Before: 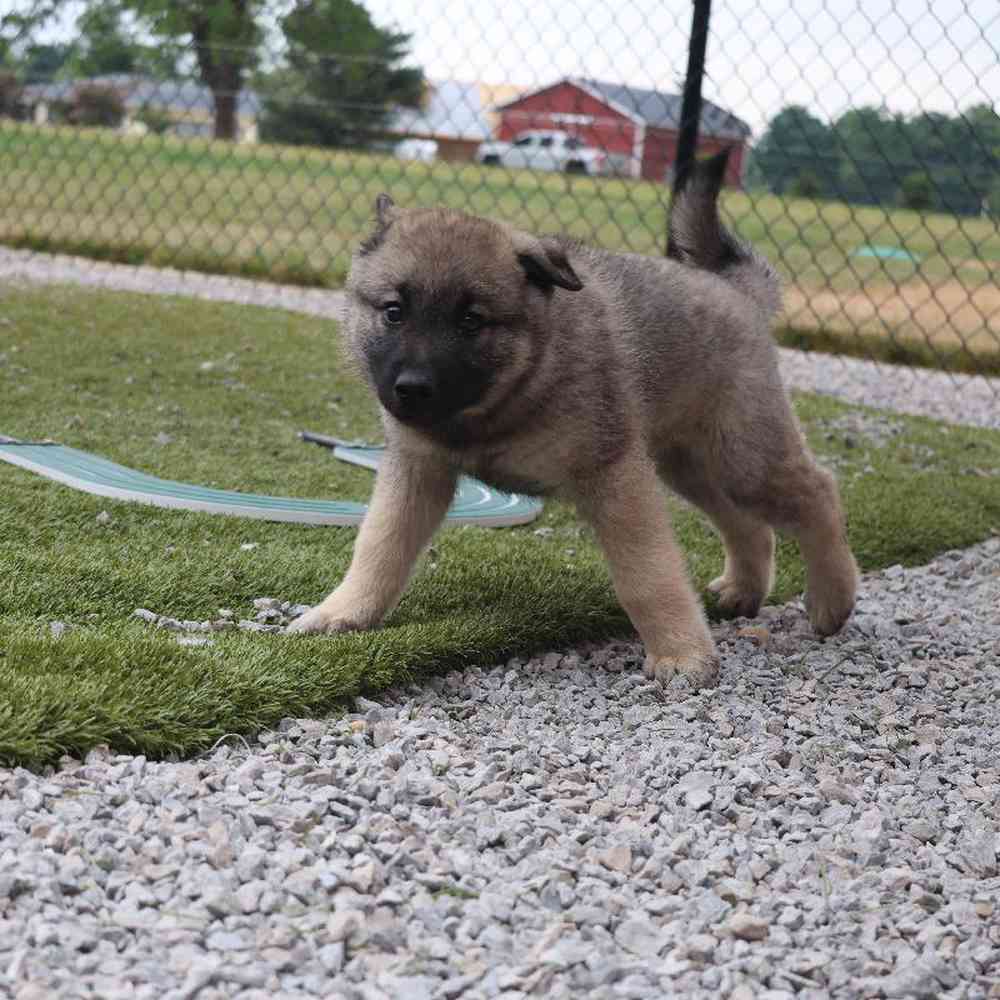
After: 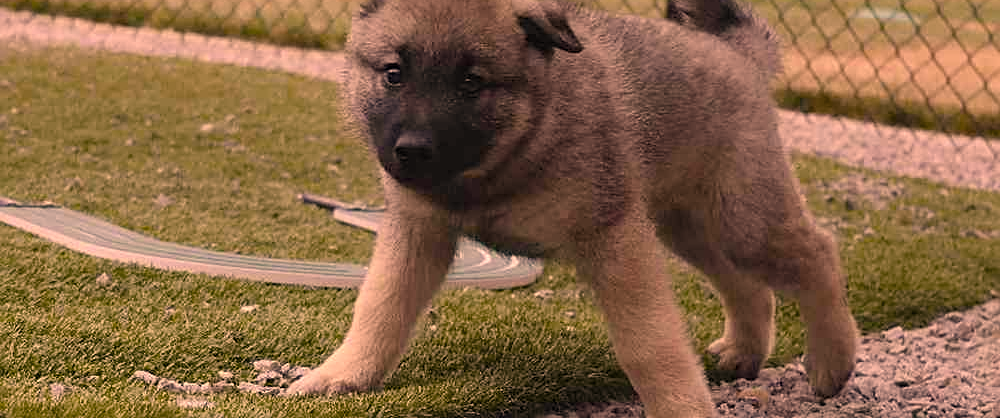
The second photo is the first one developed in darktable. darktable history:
color correction: highlights a* 40, highlights b* 40, saturation 0.69
color balance rgb: perceptual saturation grading › global saturation 20%, perceptual saturation grading › highlights -25%, perceptual saturation grading › shadows 50%
crop and rotate: top 23.84%, bottom 34.294%
sharpen: on, module defaults
